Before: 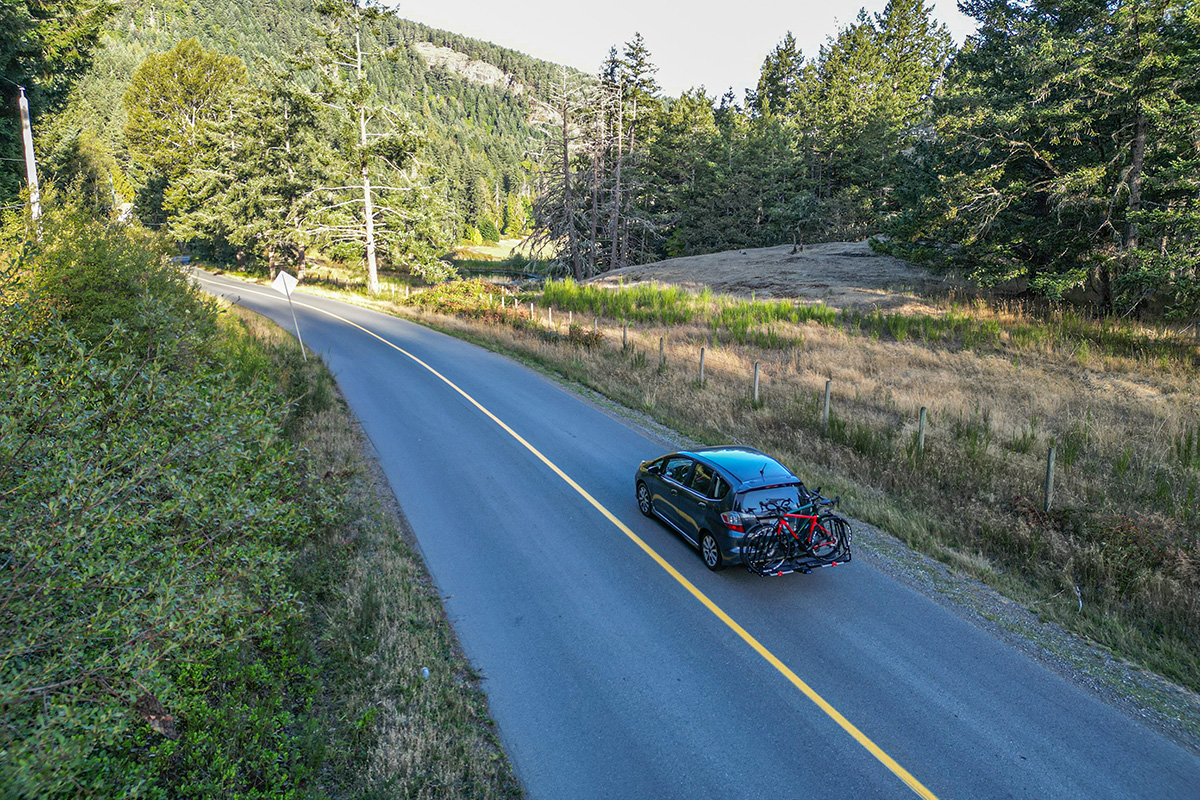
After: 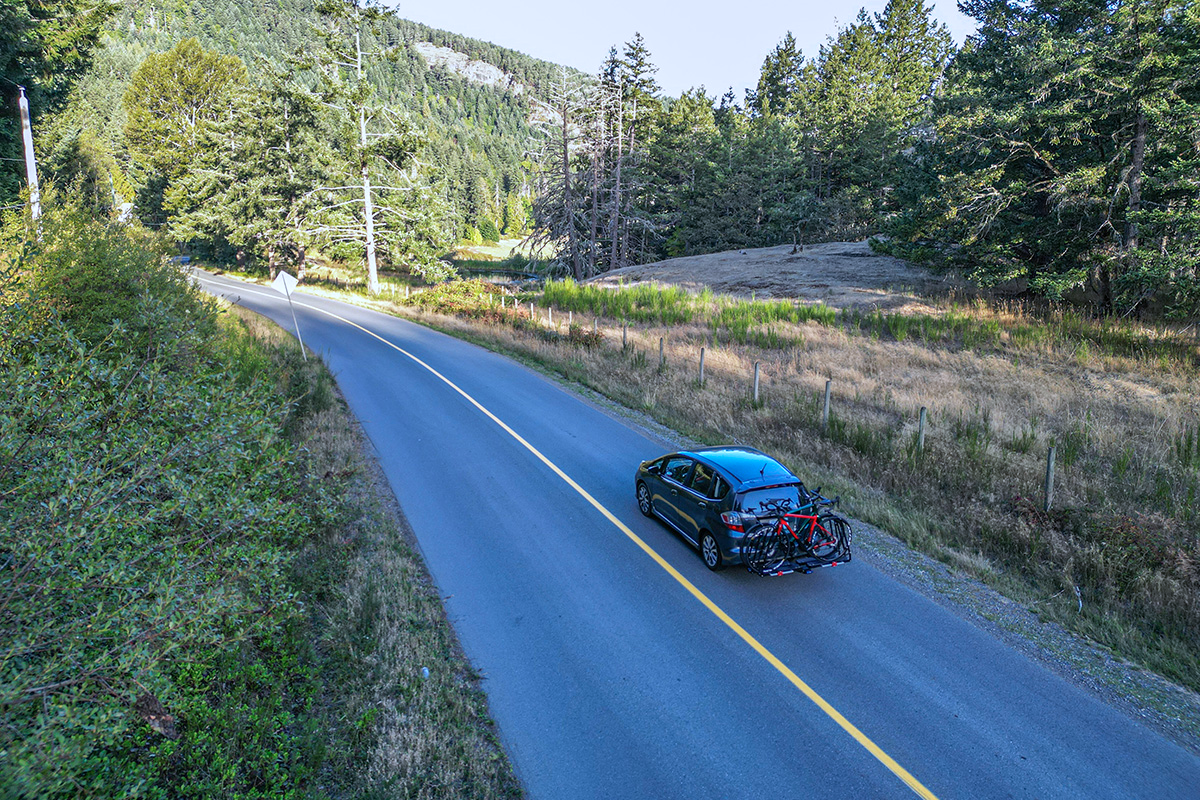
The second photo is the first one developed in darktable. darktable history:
color calibration: illuminant as shot in camera, x 0.37, y 0.382, temperature 4315.63 K
